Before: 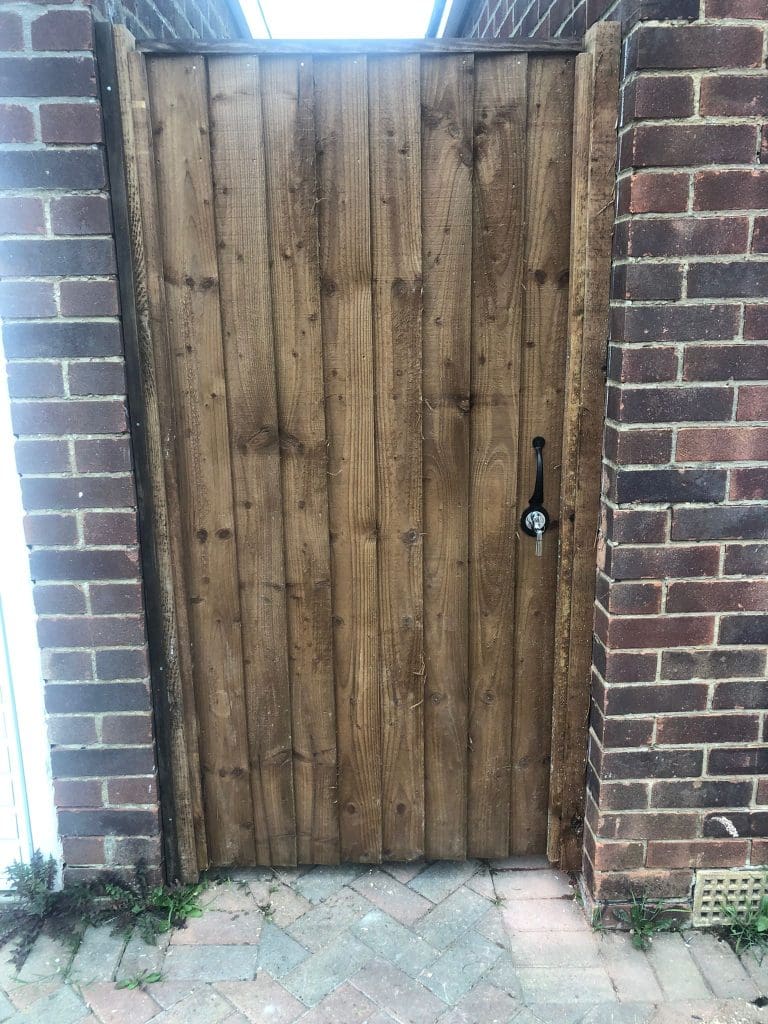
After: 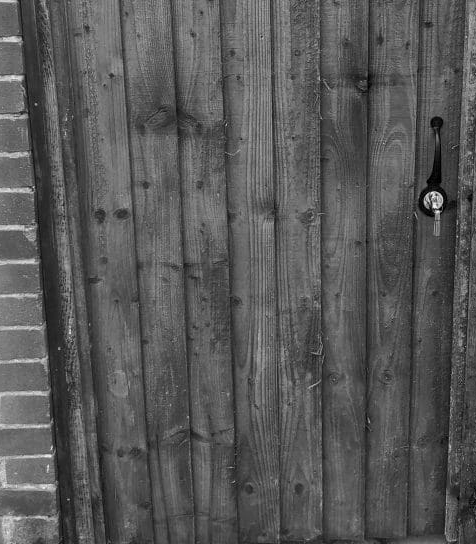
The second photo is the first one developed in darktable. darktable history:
color calibration: output gray [0.253, 0.26, 0.487, 0], gray › normalize channels true, illuminant same as pipeline (D50), adaptation XYZ, x 0.346, y 0.359, gamut compression 0
crop: left 13.312%, top 31.28%, right 24.627%, bottom 15.582%
local contrast: highlights 100%, shadows 100%, detail 120%, midtone range 0.2
